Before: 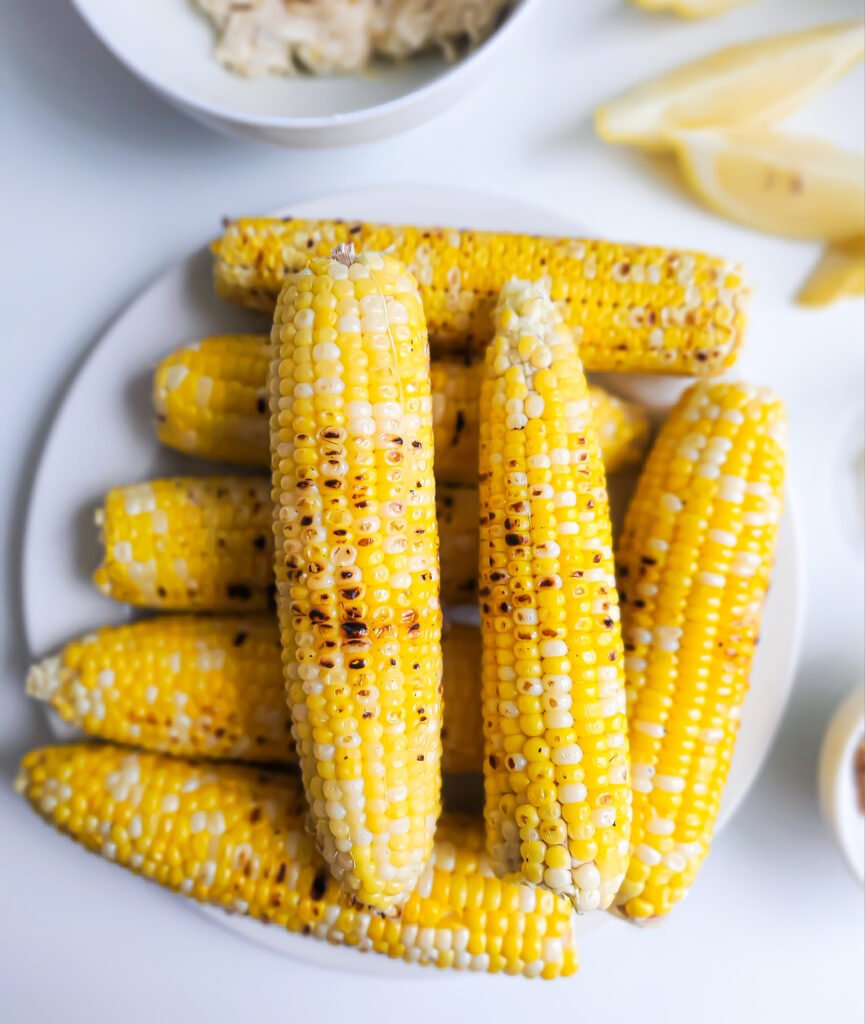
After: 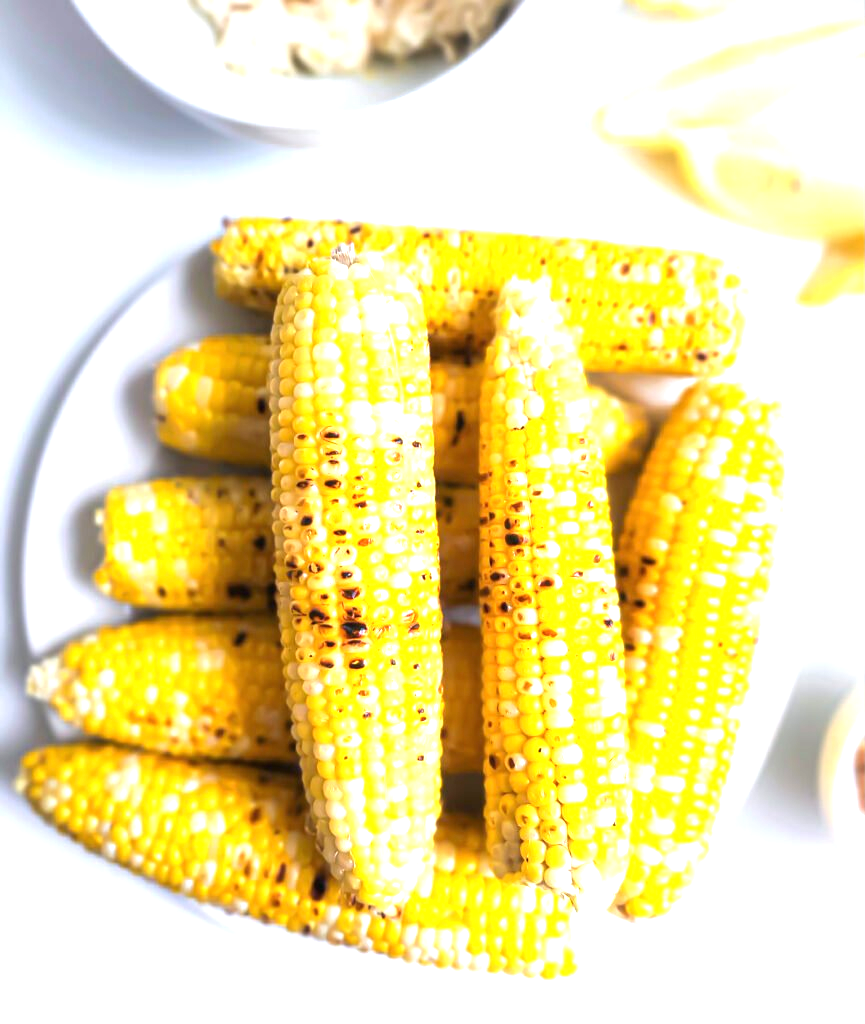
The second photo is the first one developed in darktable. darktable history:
exposure: black level correction 0, exposure 1.126 EV, compensate highlight preservation false
tone equalizer: edges refinement/feathering 500, mask exposure compensation -1.57 EV, preserve details no
